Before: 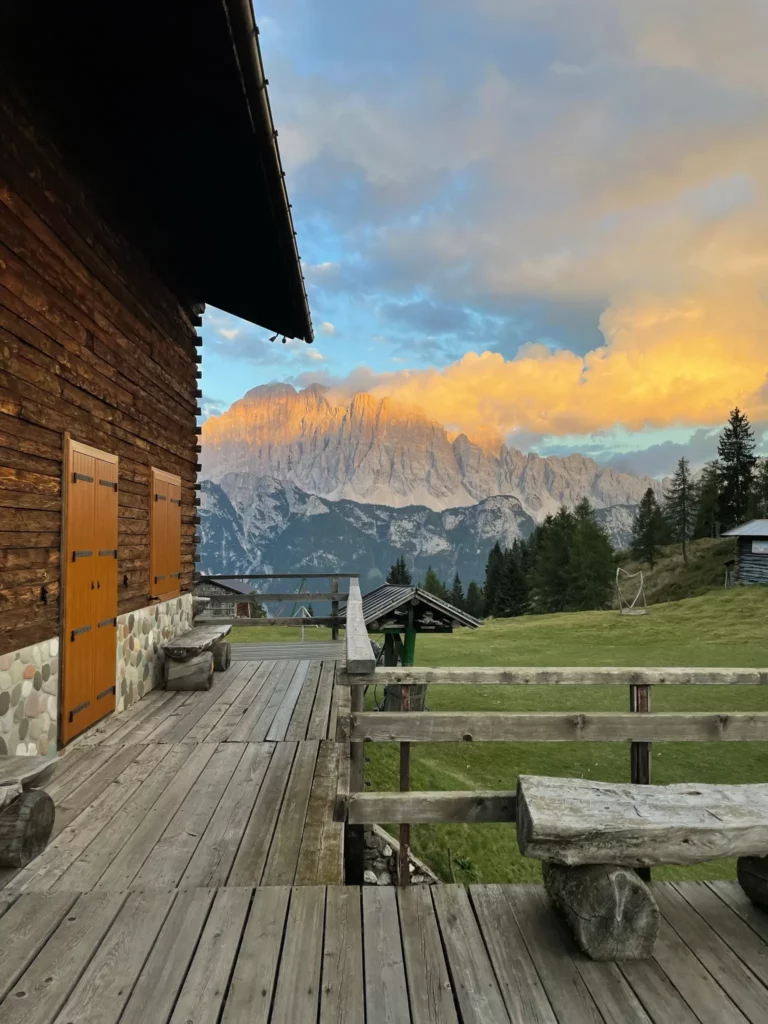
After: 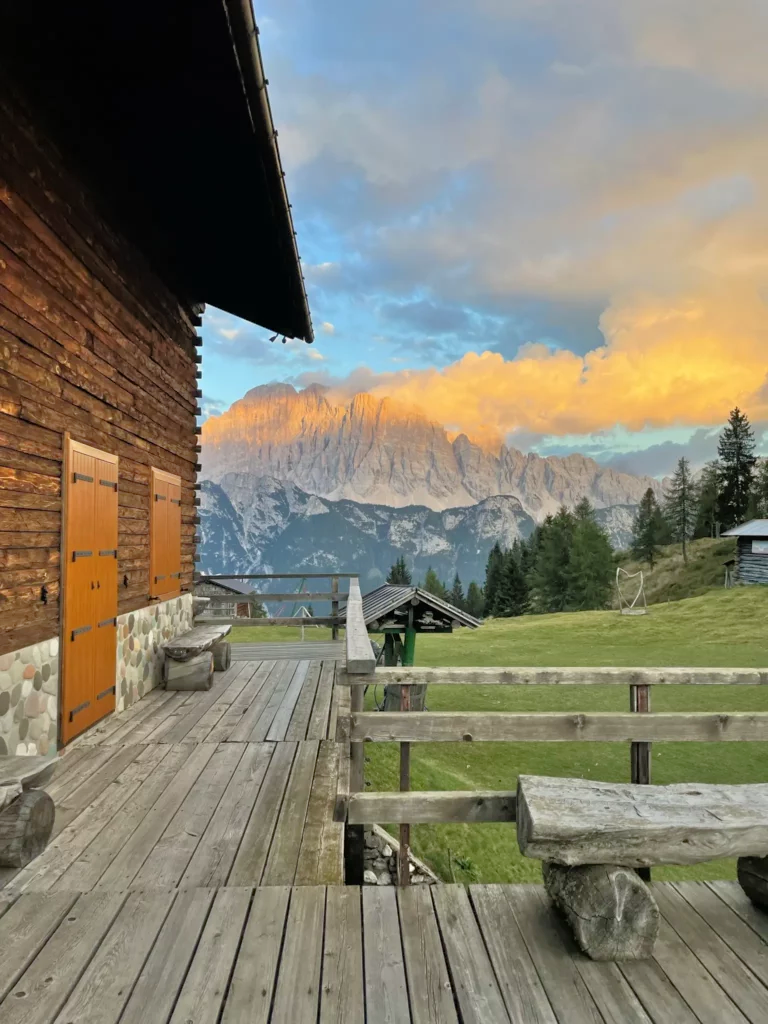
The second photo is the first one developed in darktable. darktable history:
tone equalizer: -7 EV 0.149 EV, -6 EV 0.578 EV, -5 EV 1.19 EV, -4 EV 1.36 EV, -3 EV 1.12 EV, -2 EV 0.6 EV, -1 EV 0.158 EV
